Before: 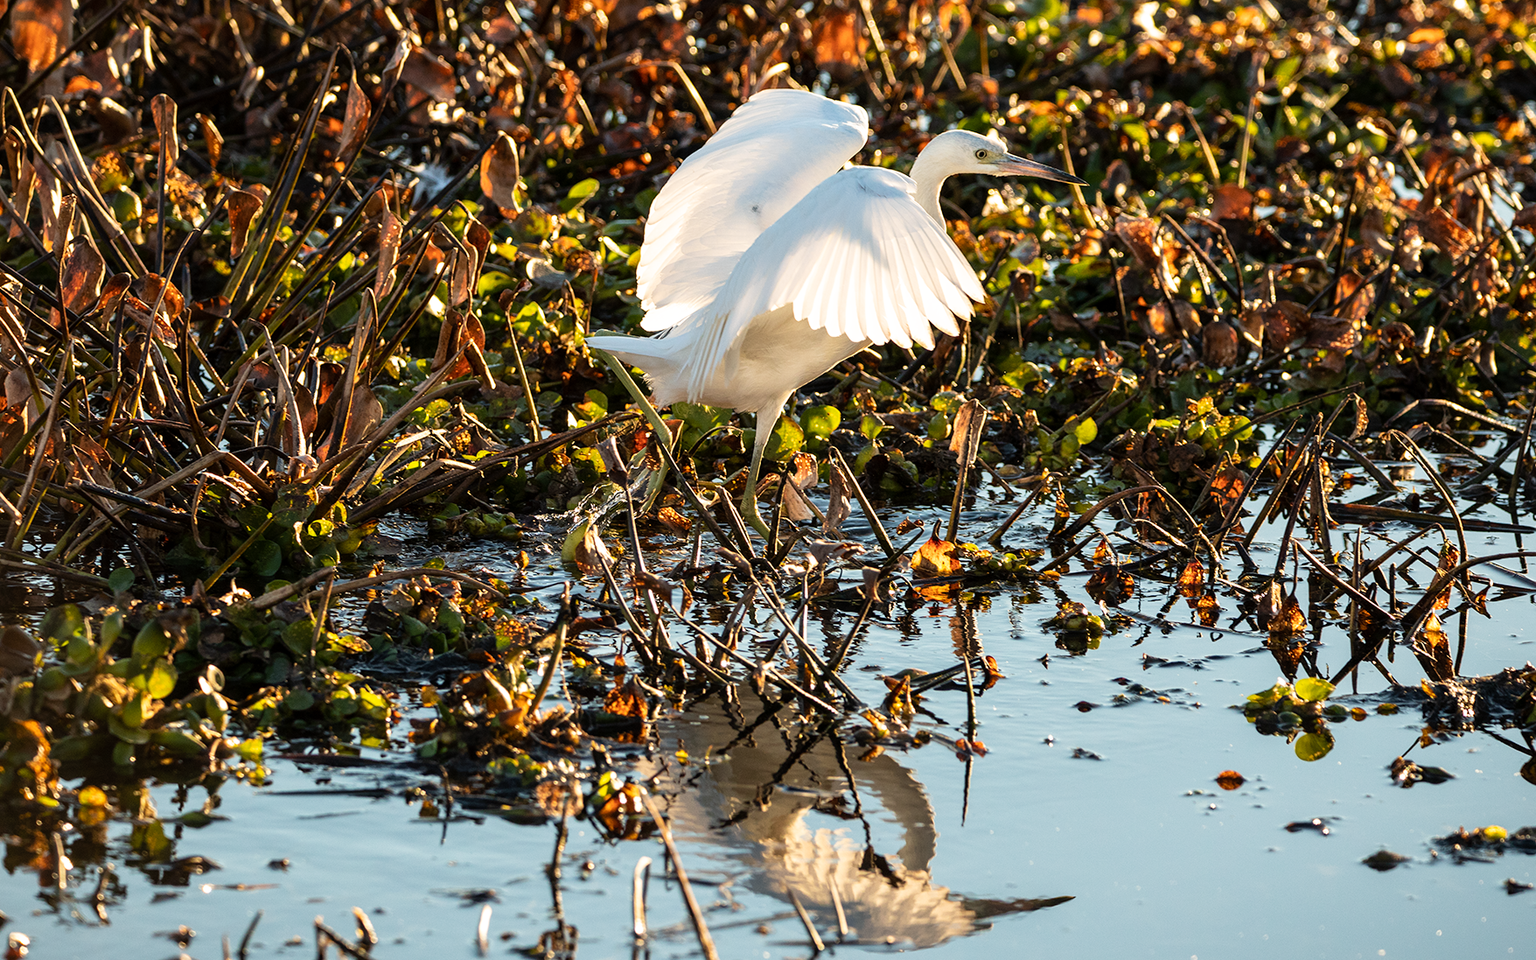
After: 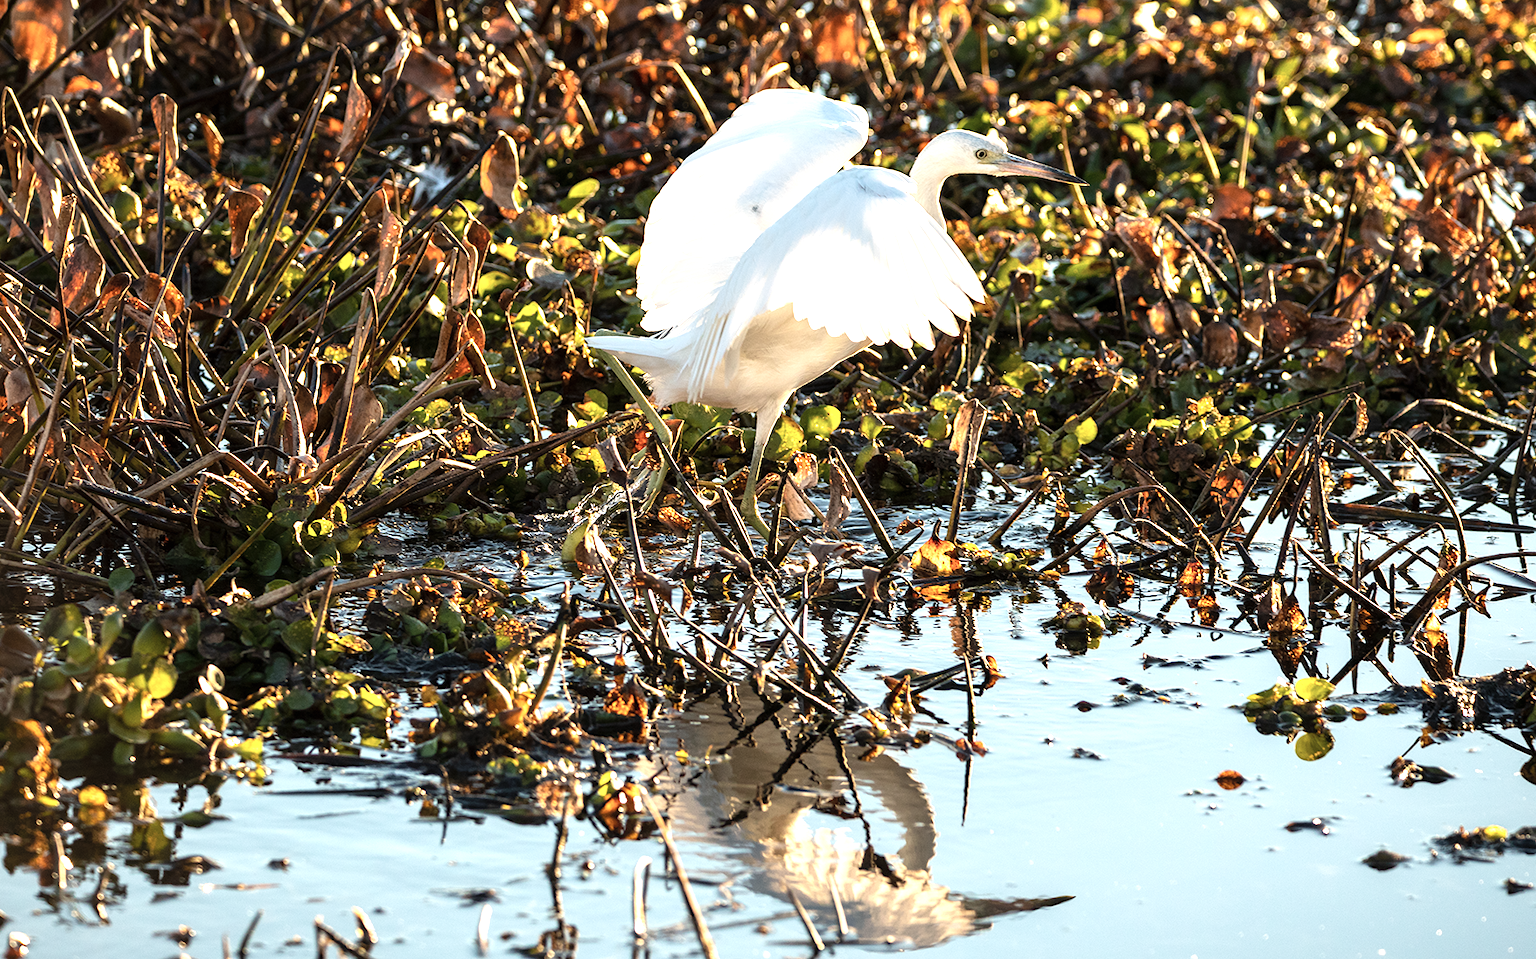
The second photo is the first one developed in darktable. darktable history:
exposure: black level correction 0, exposure 0.7 EV, compensate exposure bias true, compensate highlight preservation false
contrast brightness saturation: saturation -0.17
